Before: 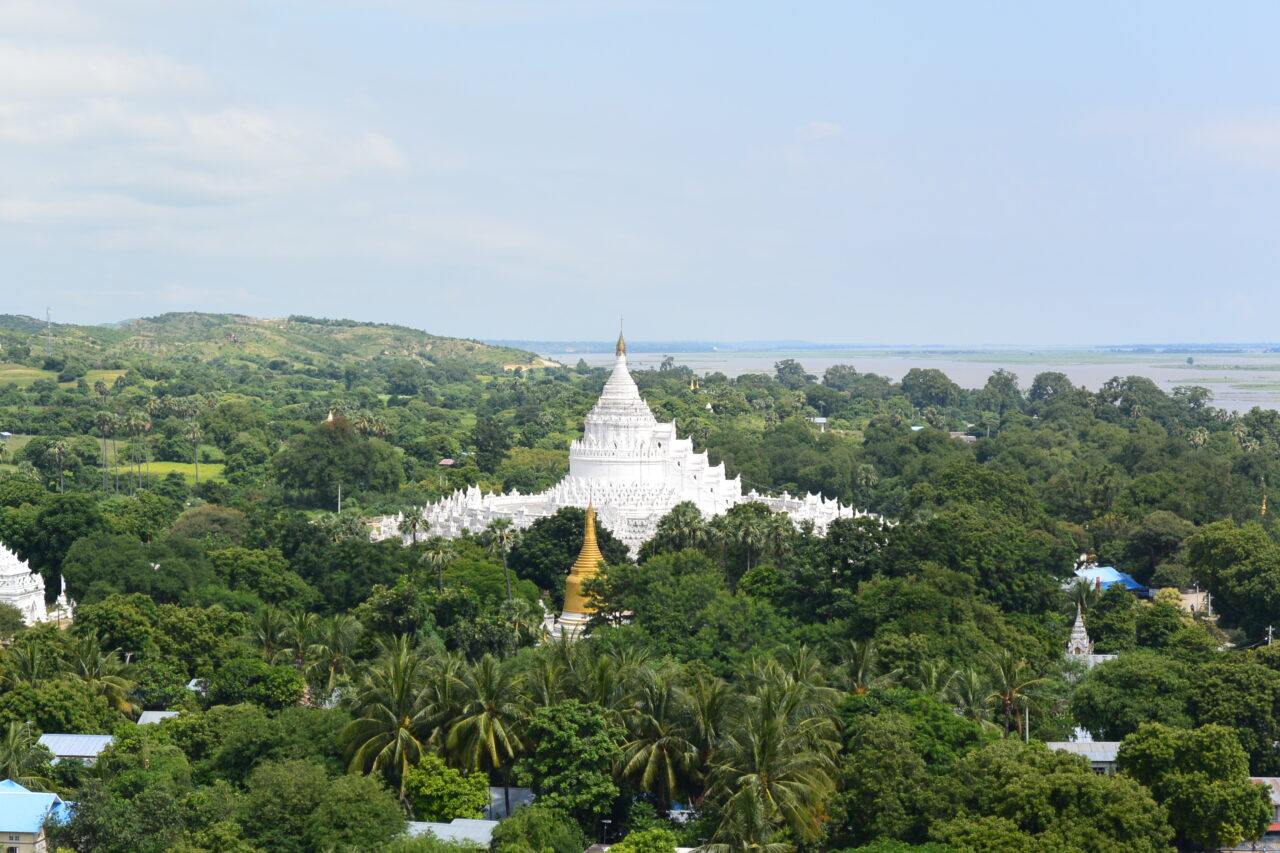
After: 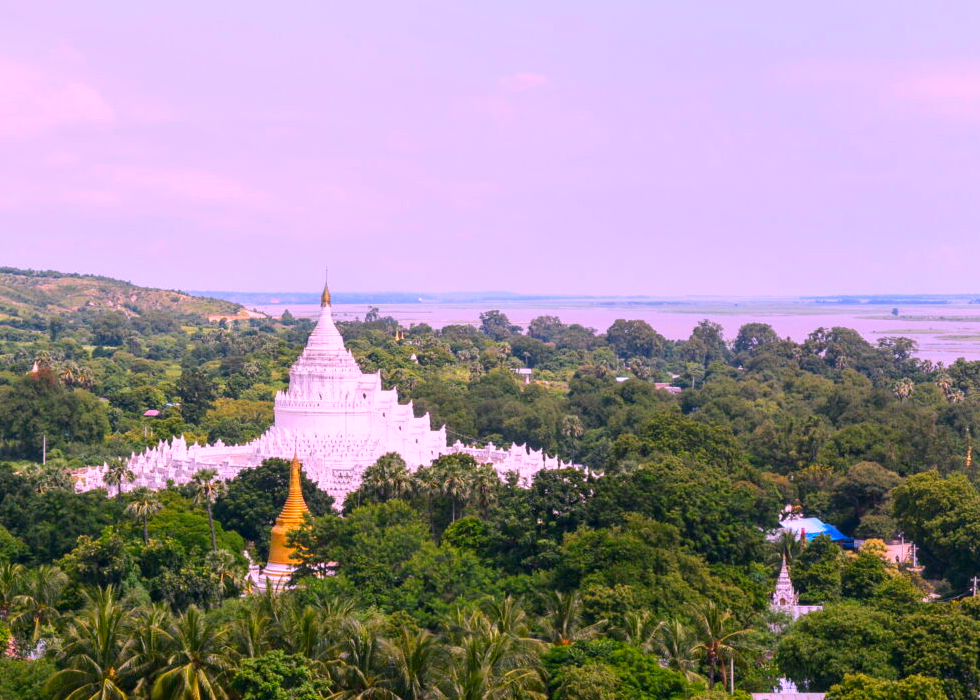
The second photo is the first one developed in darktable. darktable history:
color correction: highlights a* 19.5, highlights b* -11.53, saturation 1.69
local contrast: on, module defaults
crop: left 23.095%, top 5.827%, bottom 11.854%
